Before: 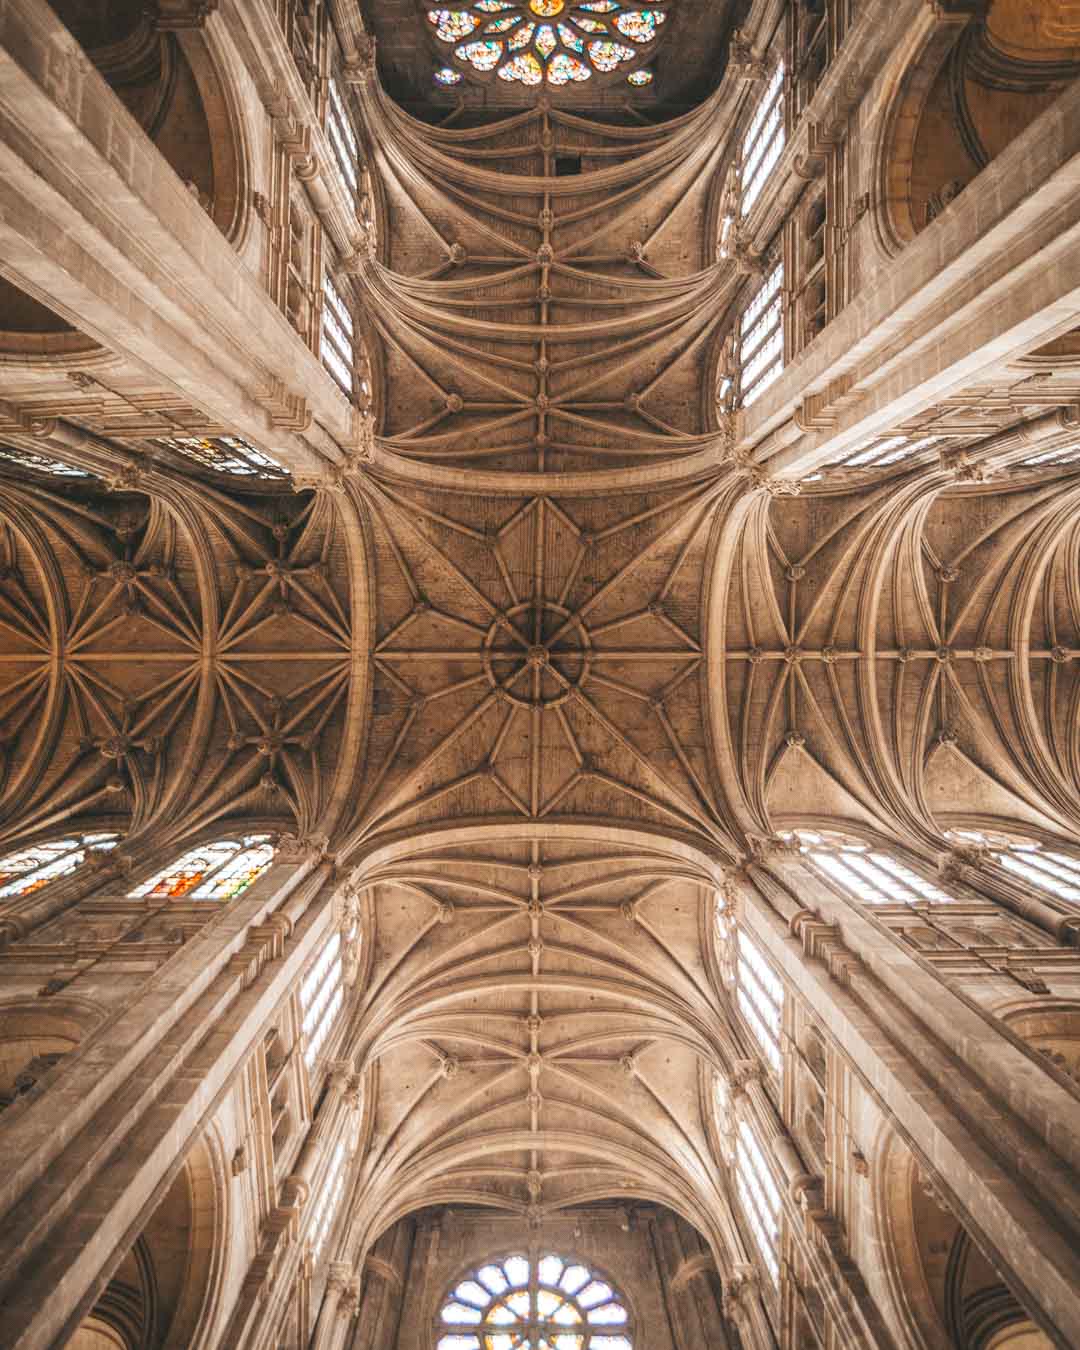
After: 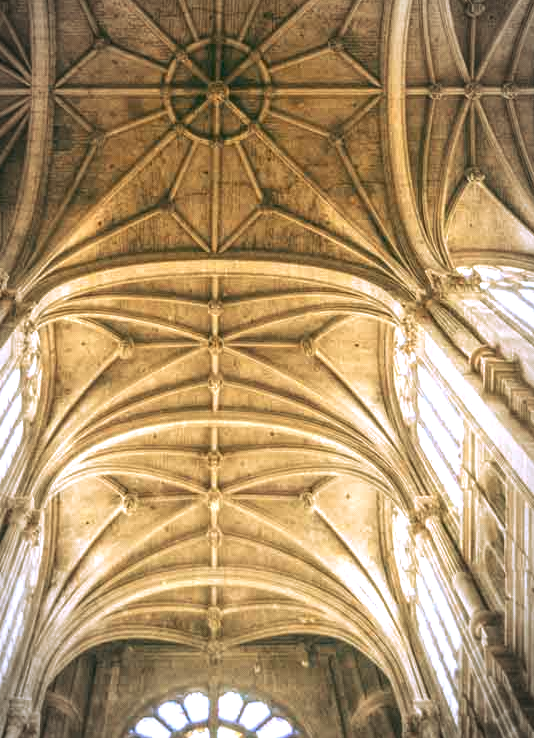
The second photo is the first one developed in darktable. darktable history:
exposure: black level correction -0.001, exposure 0.9 EV, compensate exposure bias true, compensate highlight preservation false
rgb curve: curves: ch0 [(0.123, 0.061) (0.995, 0.887)]; ch1 [(0.06, 0.116) (1, 0.906)]; ch2 [(0, 0) (0.824, 0.69) (1, 1)], mode RGB, independent channels, compensate middle gray true
crop: left 29.672%, top 41.786%, right 20.851%, bottom 3.487%
local contrast: on, module defaults
vignetting: automatic ratio true
